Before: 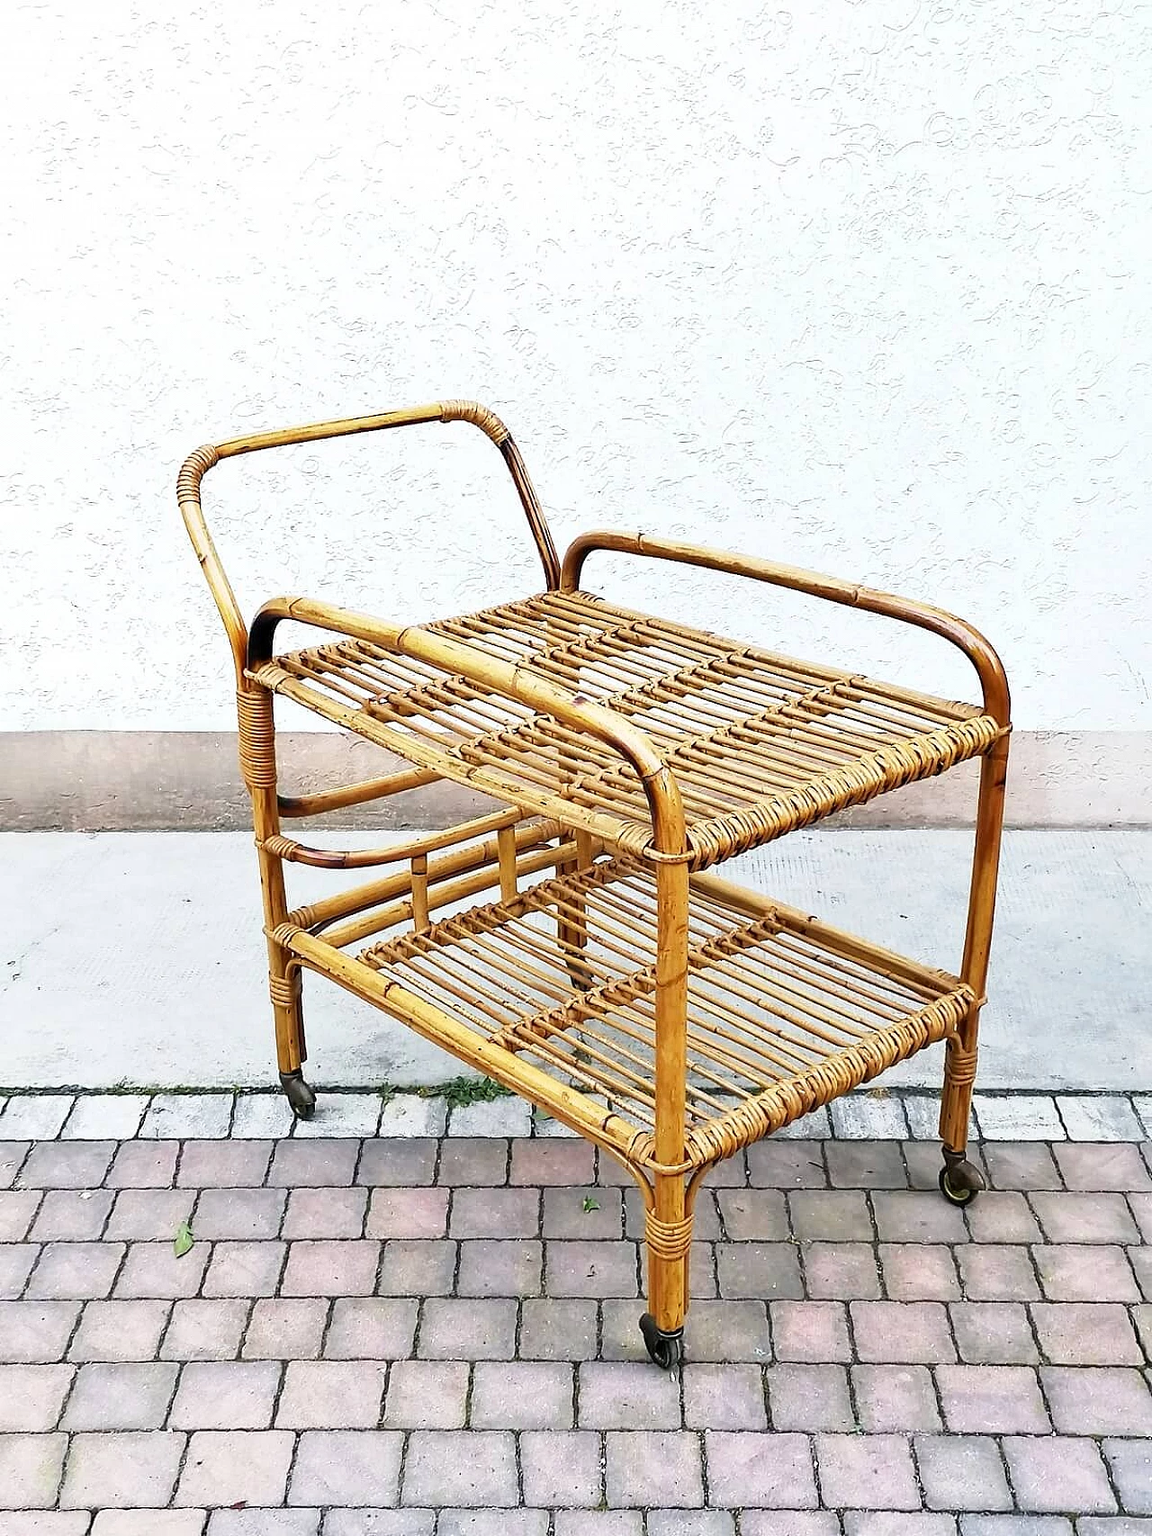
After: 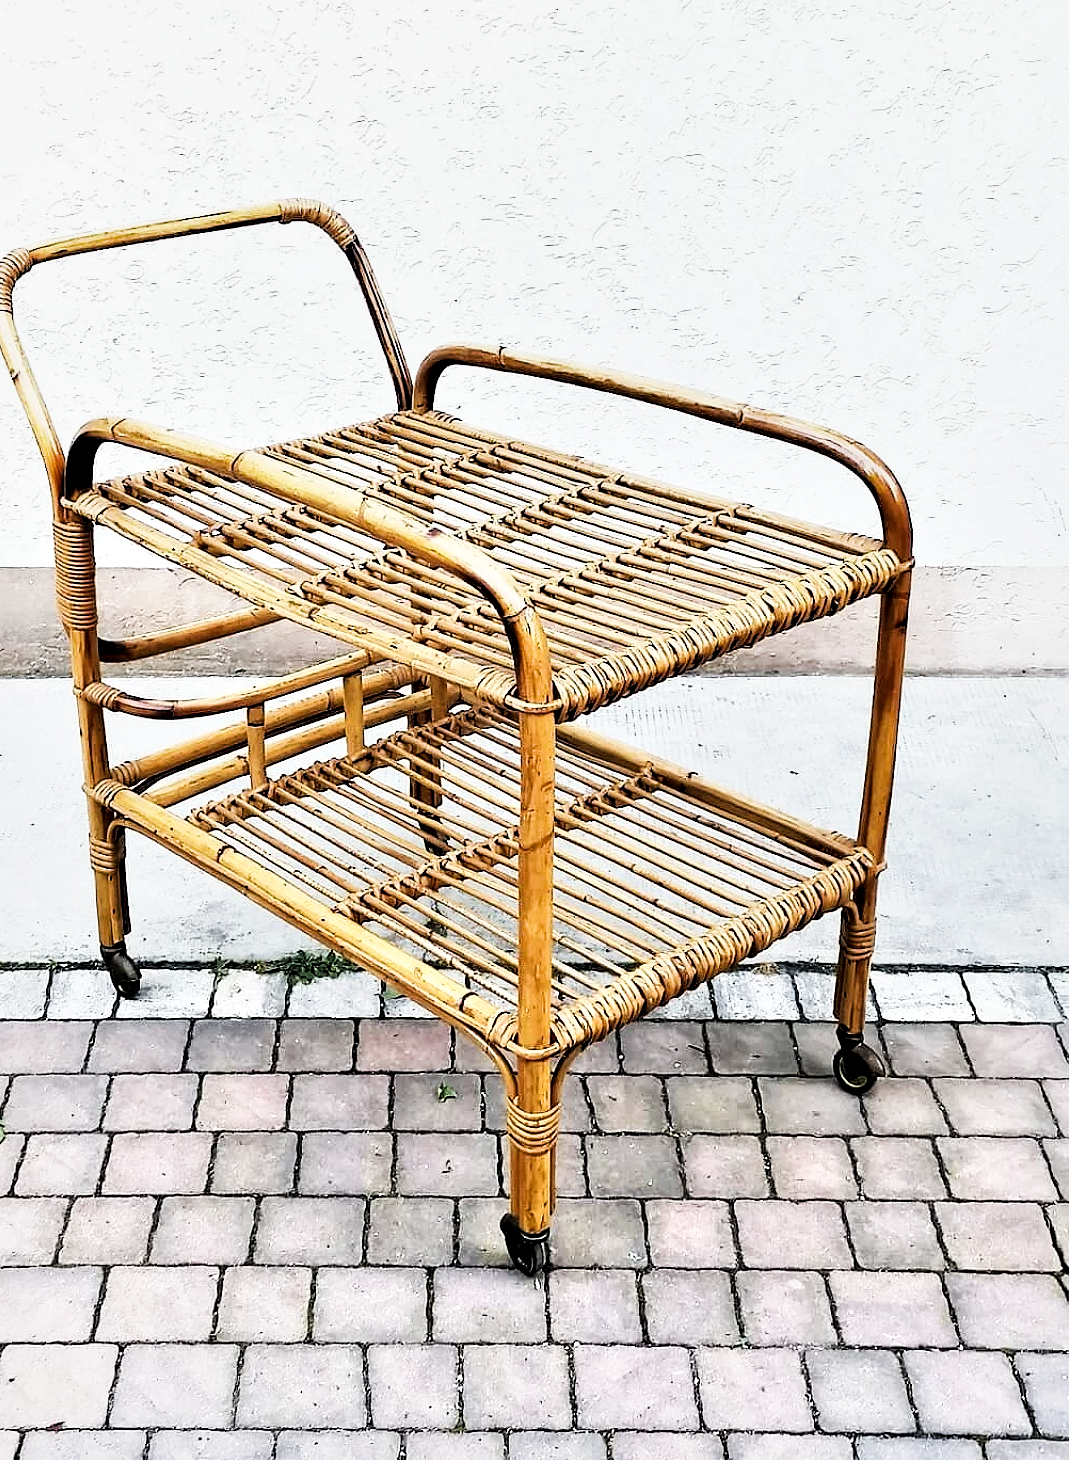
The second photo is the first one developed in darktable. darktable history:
local contrast: mode bilateral grid, contrast 19, coarseness 50, detail 171%, midtone range 0.2
crop: left 16.47%, top 14.459%
tone equalizer: -8 EV -0.79 EV, -7 EV -0.67 EV, -6 EV -0.616 EV, -5 EV -0.382 EV, -3 EV 0.384 EV, -2 EV 0.6 EV, -1 EV 0.68 EV, +0 EV 0.76 EV, edges refinement/feathering 500, mask exposure compensation -1.57 EV, preserve details no
filmic rgb: black relative exposure -5.1 EV, white relative exposure 3.99 EV, hardness 2.91, contrast 1.301, highlights saturation mix -30.96%
